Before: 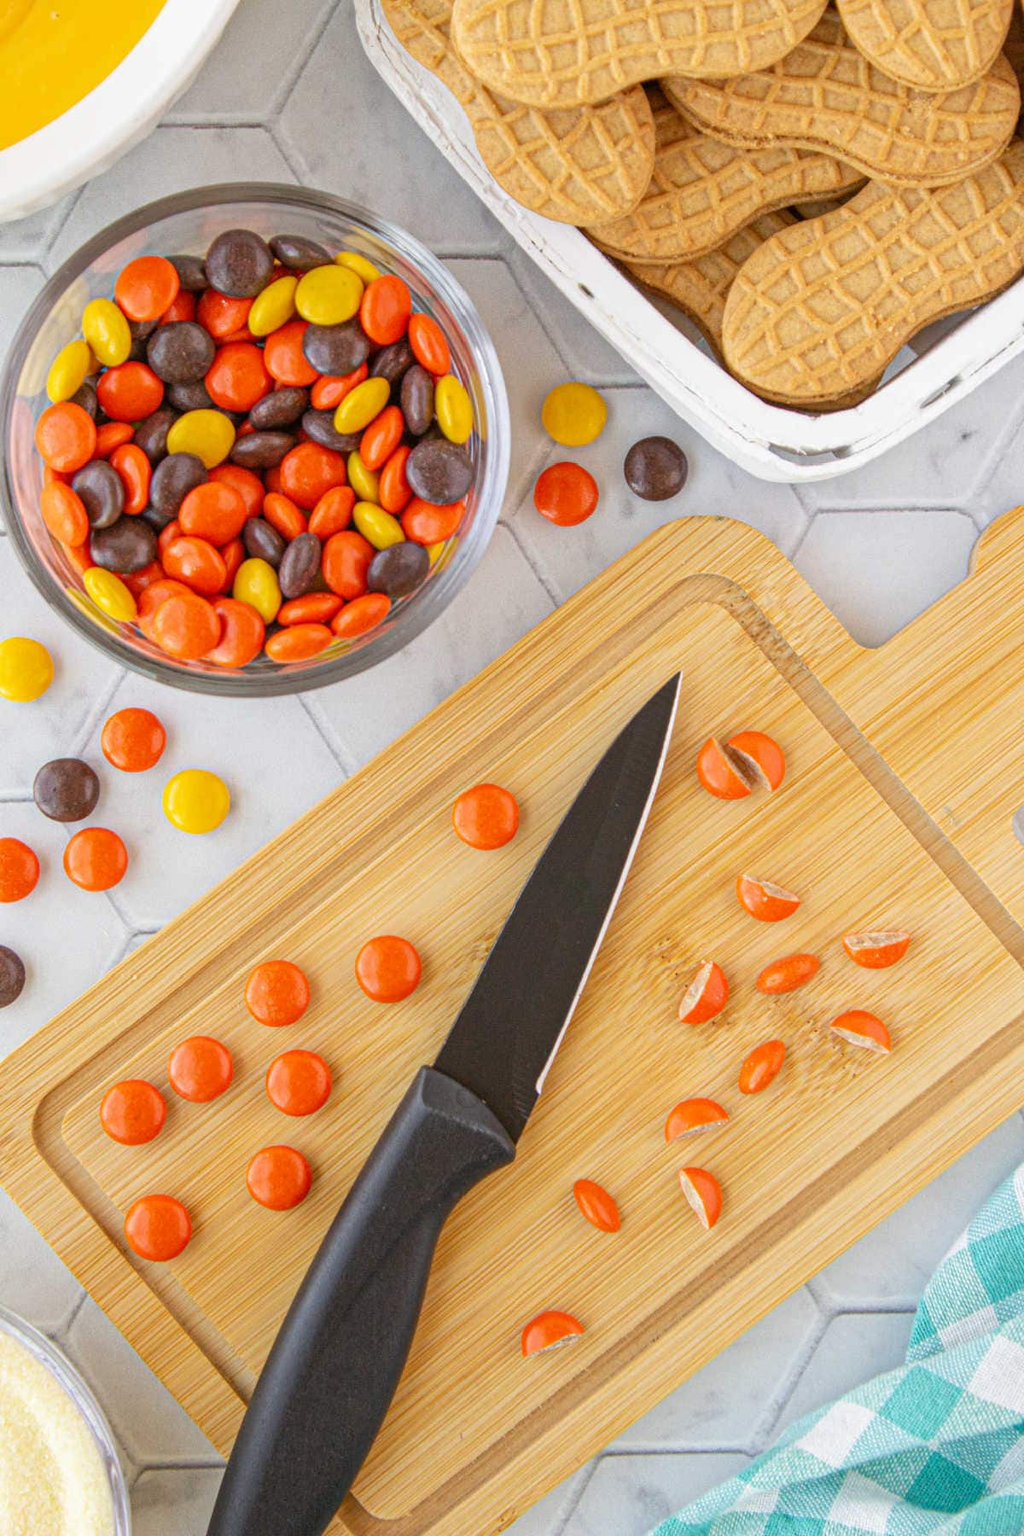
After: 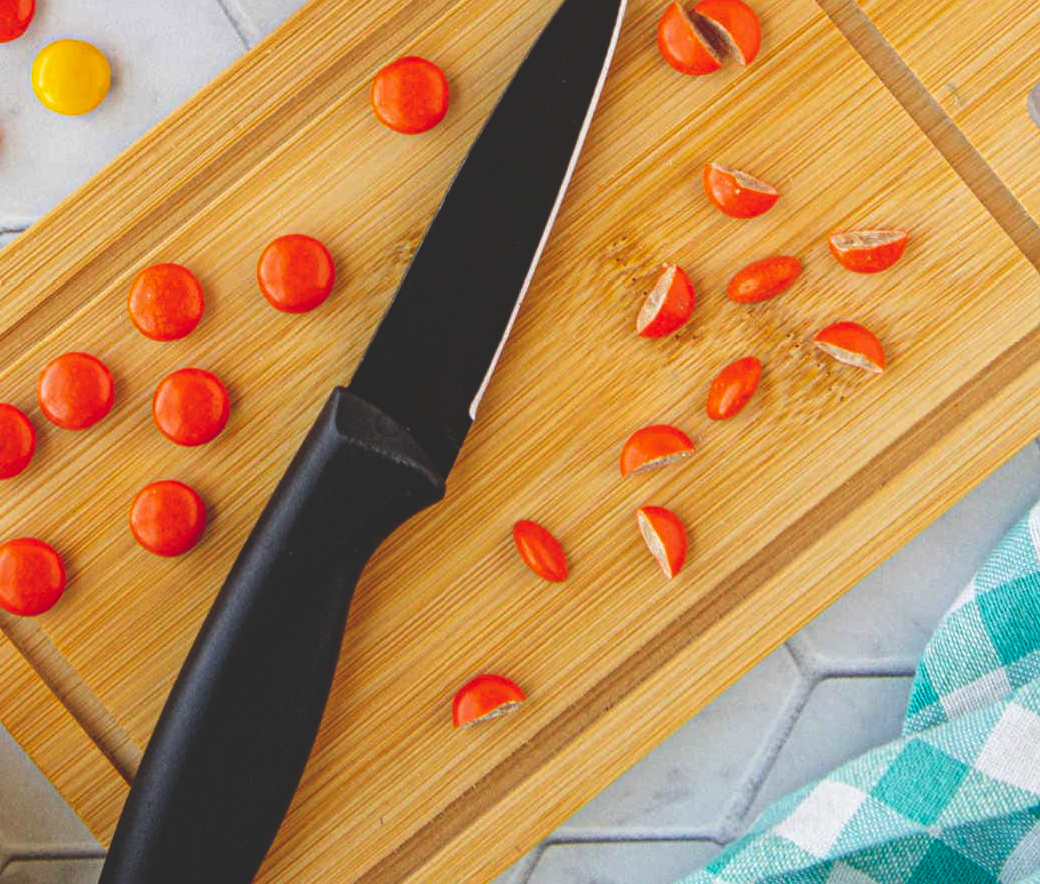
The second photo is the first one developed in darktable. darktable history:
crop and rotate: left 13.28%, top 47.92%, bottom 2.94%
base curve: curves: ch0 [(0, 0.02) (0.083, 0.036) (1, 1)], preserve colors none
